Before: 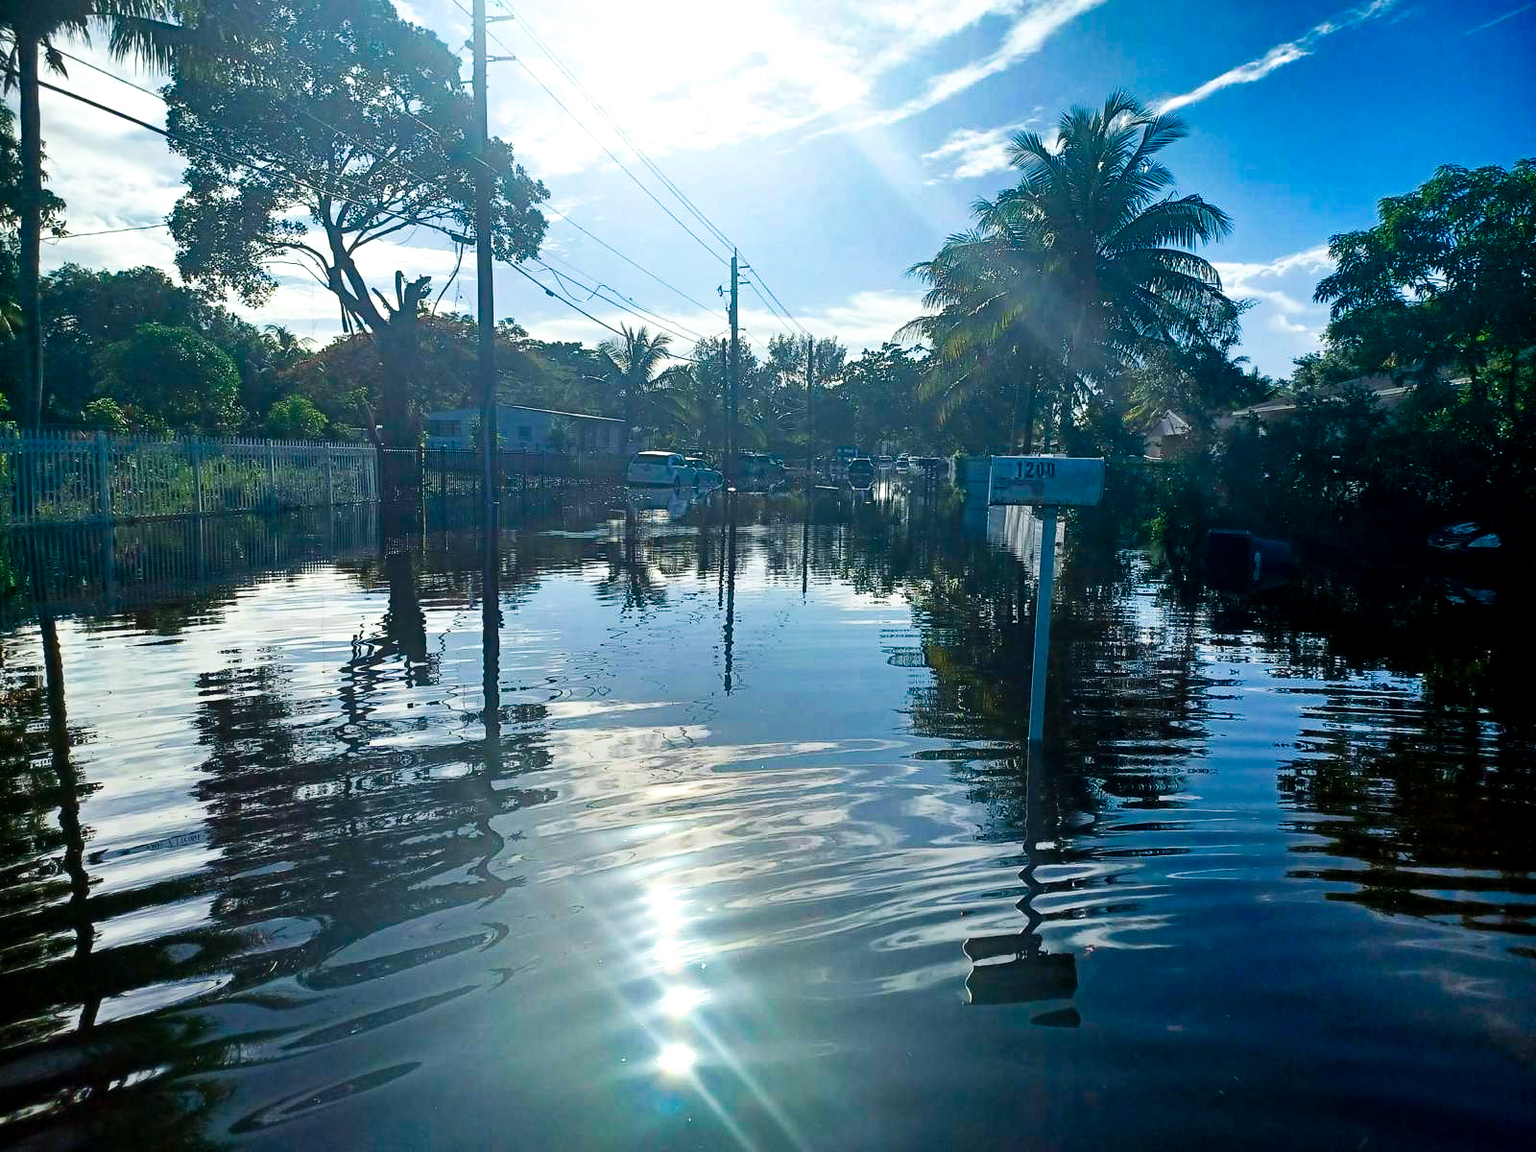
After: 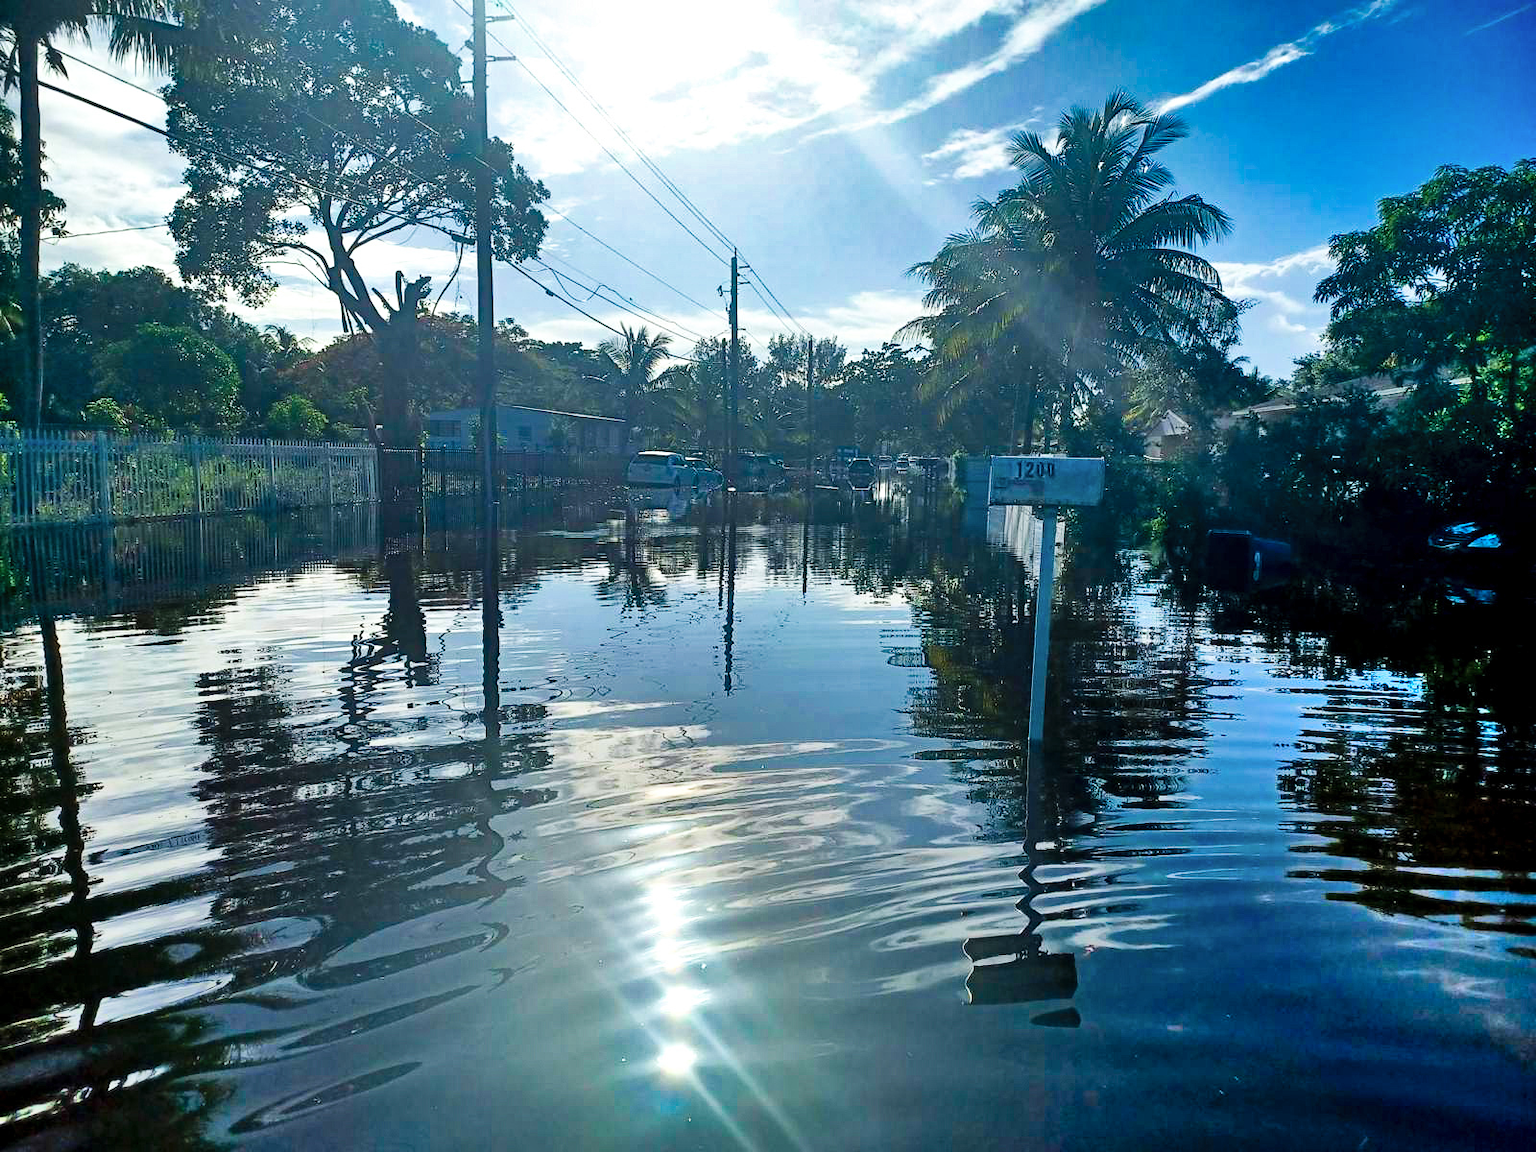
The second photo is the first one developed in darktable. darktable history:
shadows and highlights: shadows 58.19, soften with gaussian
